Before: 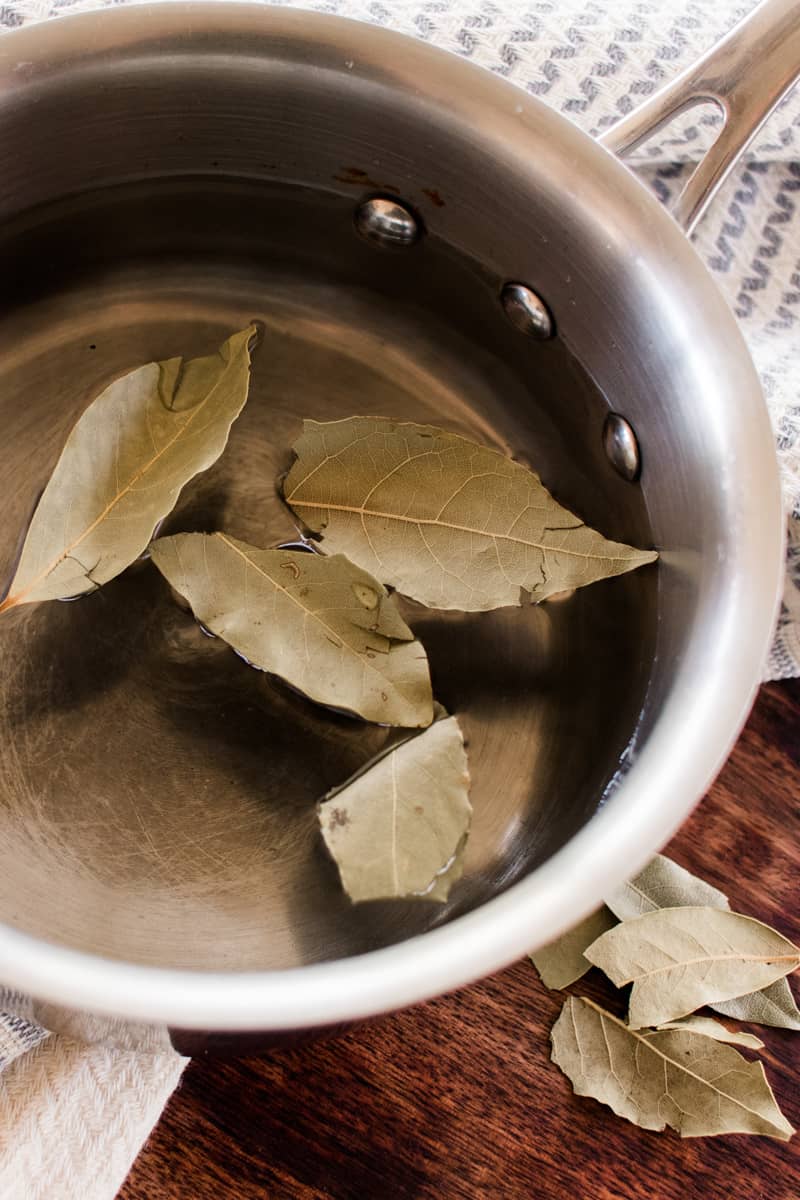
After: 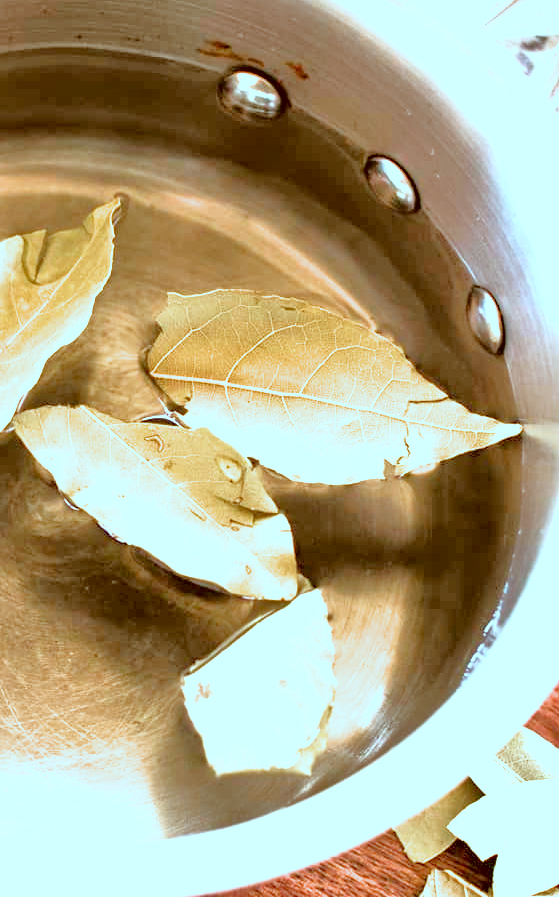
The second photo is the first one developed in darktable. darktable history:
exposure: black level correction 0, exposure 1.975 EV, compensate exposure bias true, compensate highlight preservation false
color correction: highlights a* -14.62, highlights b* -16.22, shadows a* 10.12, shadows b* 29.4
tone equalizer: -7 EV 0.15 EV, -6 EV 0.6 EV, -5 EV 1.15 EV, -4 EV 1.33 EV, -3 EV 1.15 EV, -2 EV 0.6 EV, -1 EV 0.15 EV, mask exposure compensation -0.5 EV
crop and rotate: left 17.046%, top 10.659%, right 12.989%, bottom 14.553%
filmic rgb: black relative exposure -9.5 EV, white relative exposure 3.02 EV, hardness 6.12
